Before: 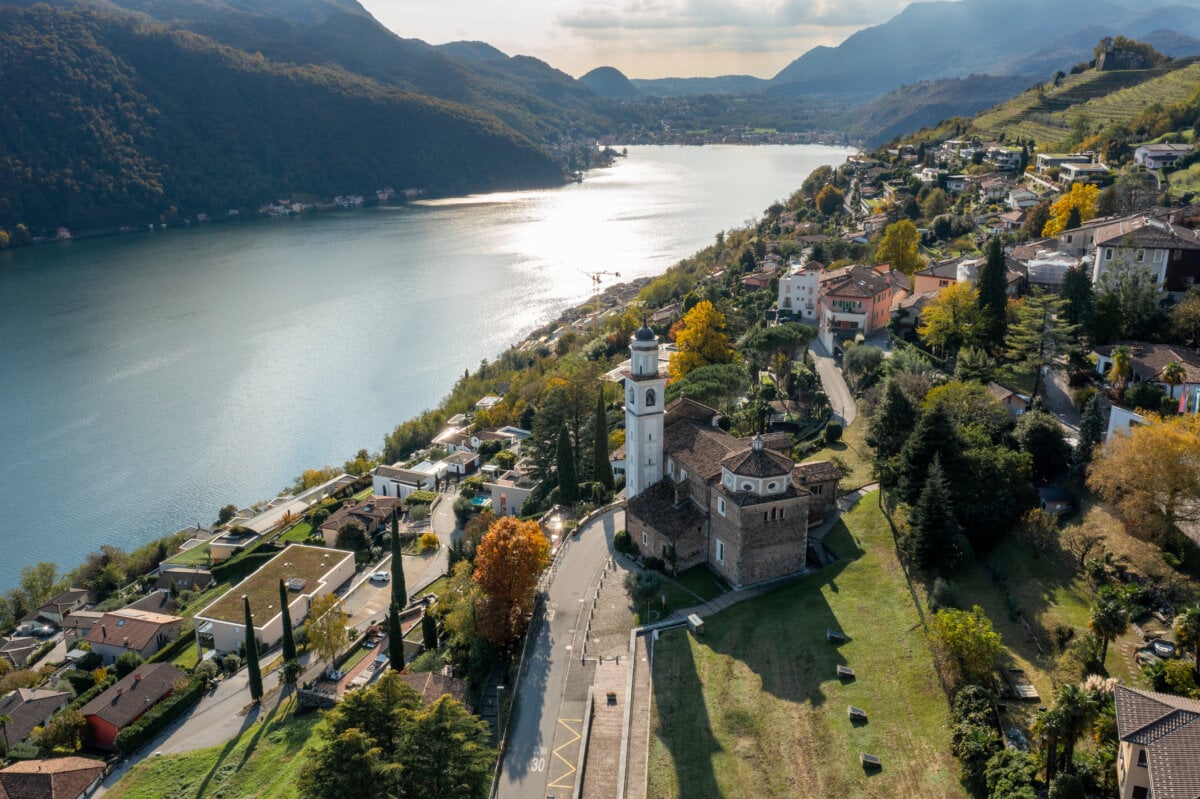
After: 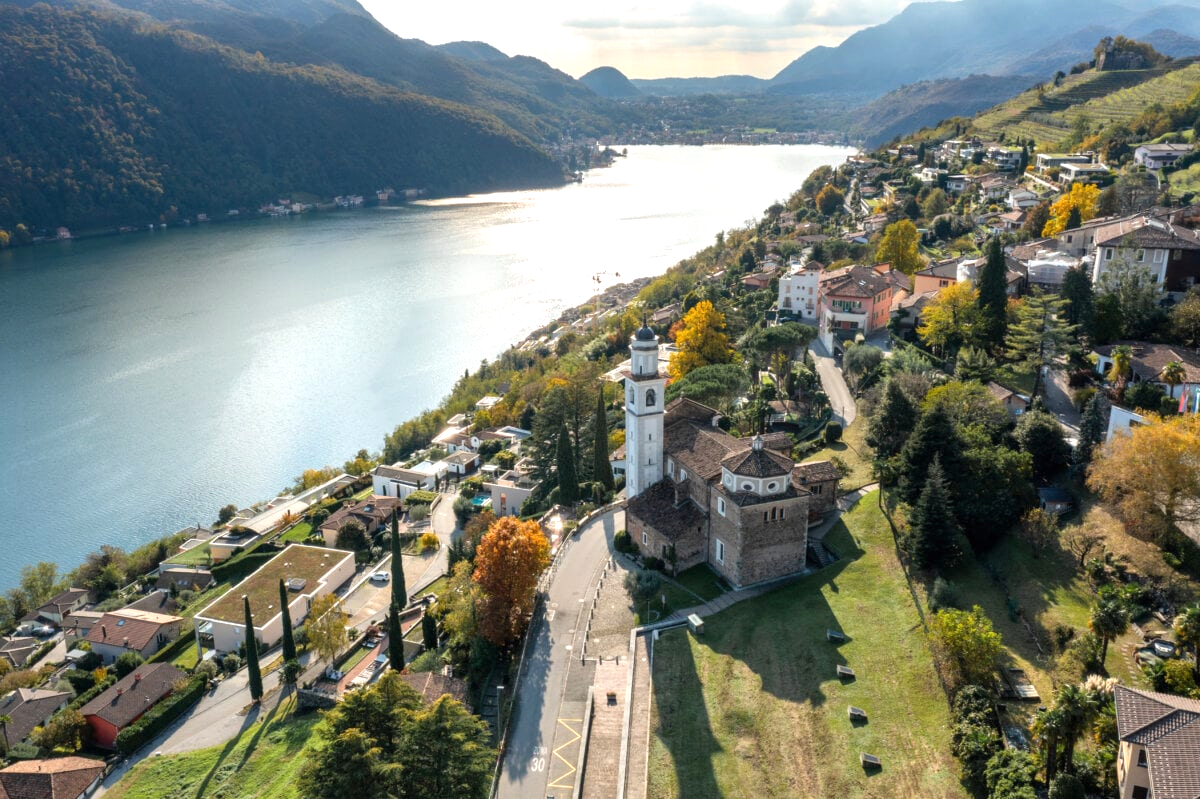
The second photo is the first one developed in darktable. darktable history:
exposure: black level correction 0, exposure 0.593 EV, compensate exposure bias true, compensate highlight preservation false
